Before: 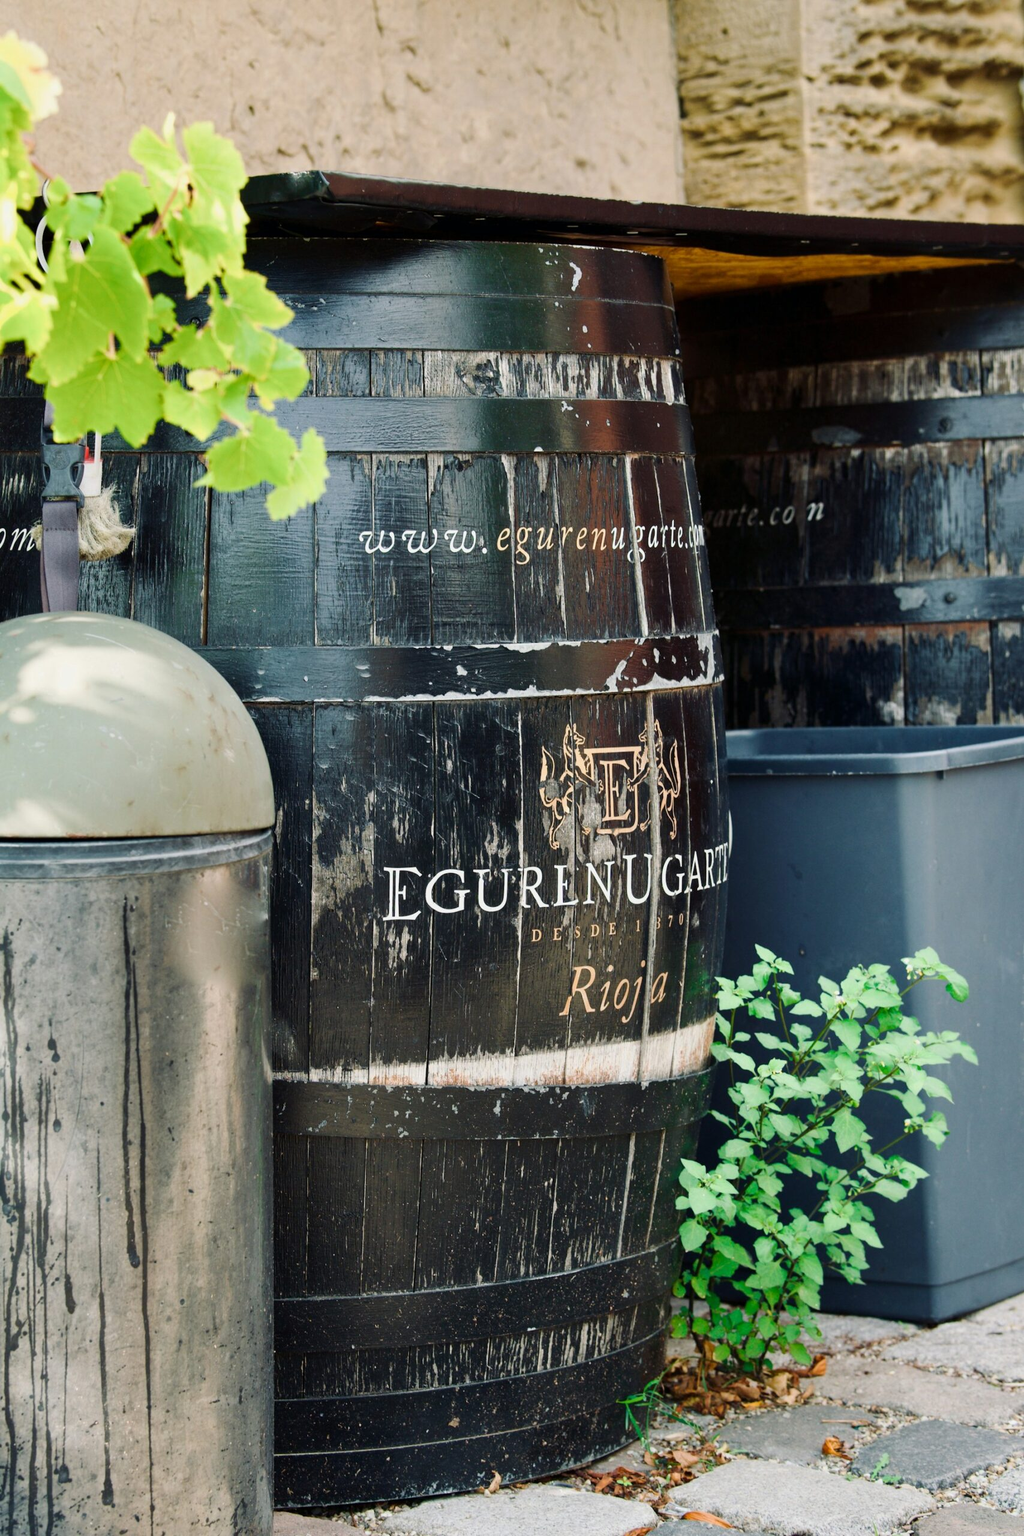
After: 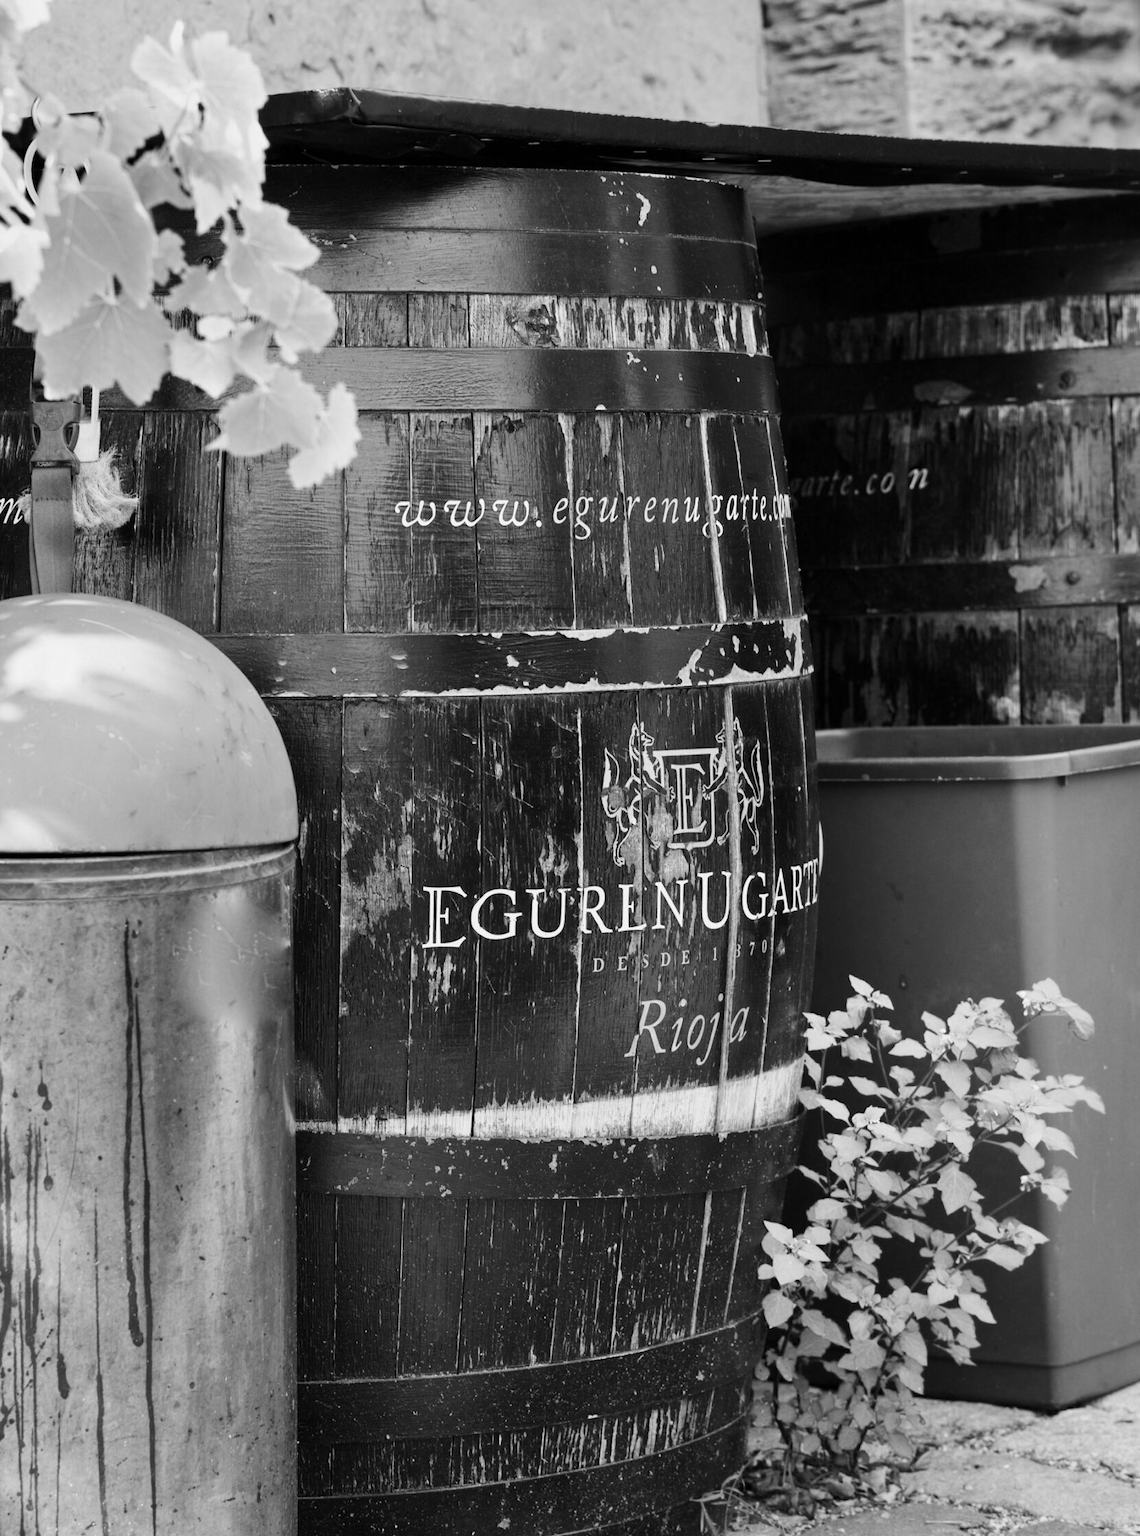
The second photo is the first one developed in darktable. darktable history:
crop: left 1.507%, top 6.147%, right 1.379%, bottom 6.637%
monochrome: on, module defaults
